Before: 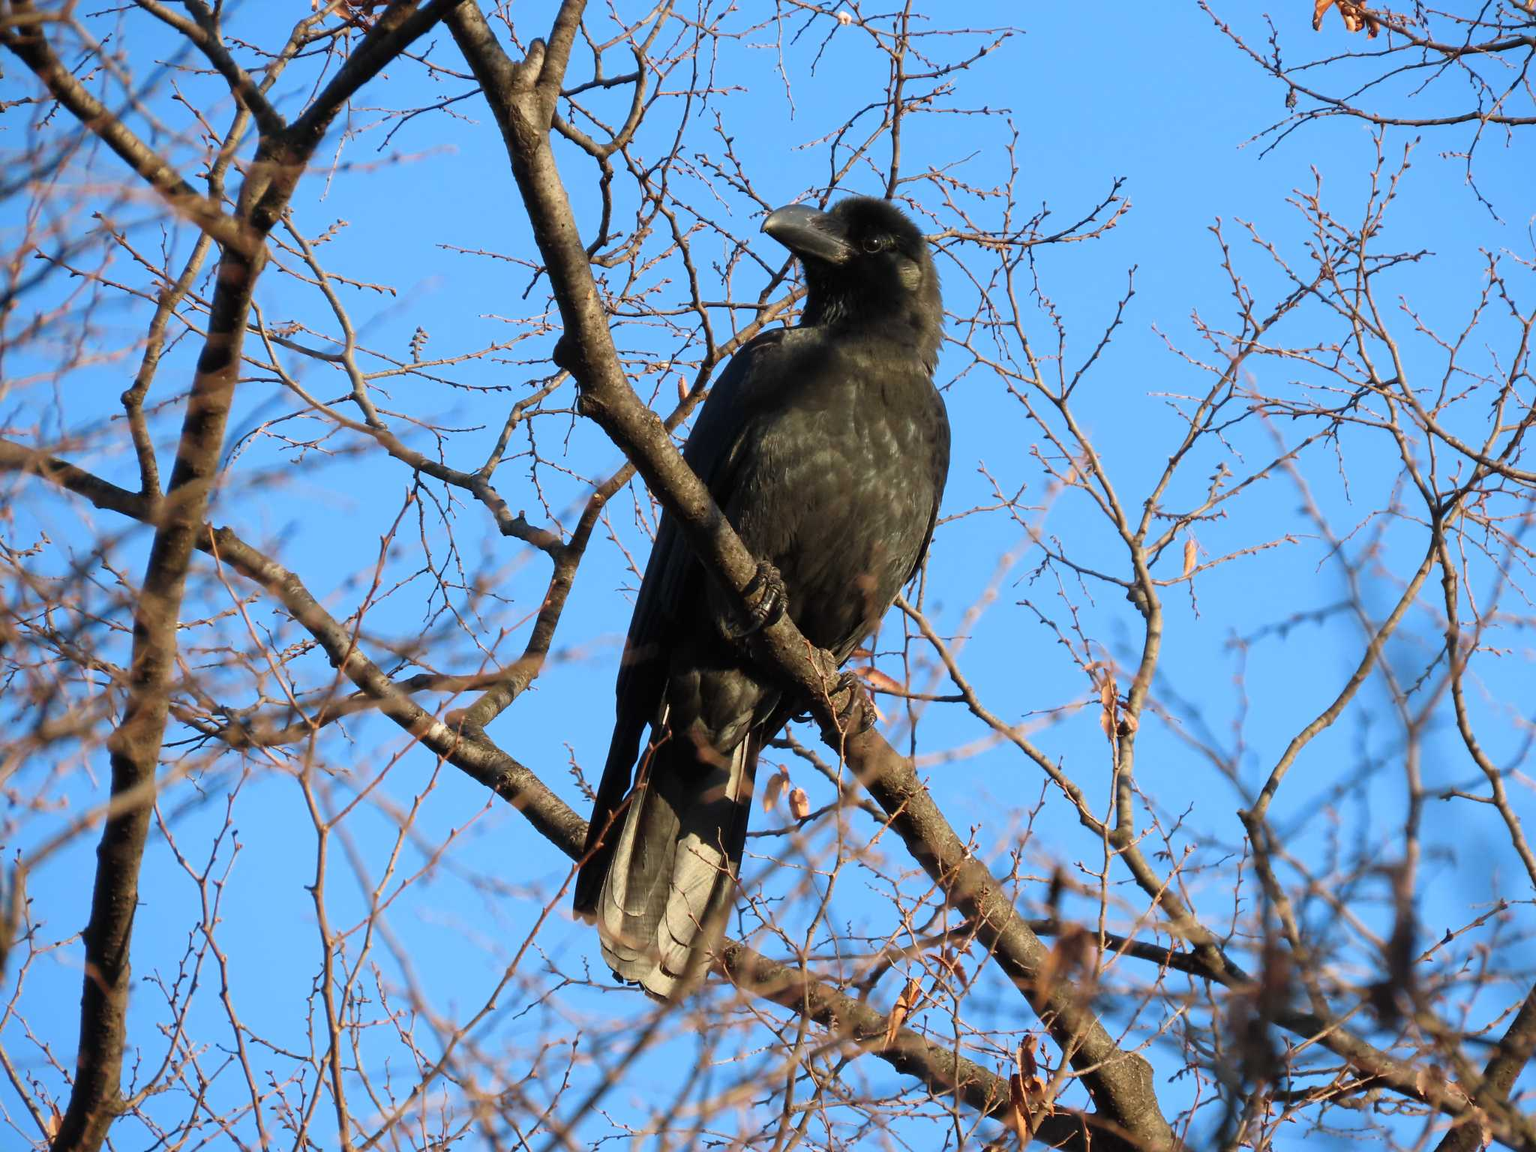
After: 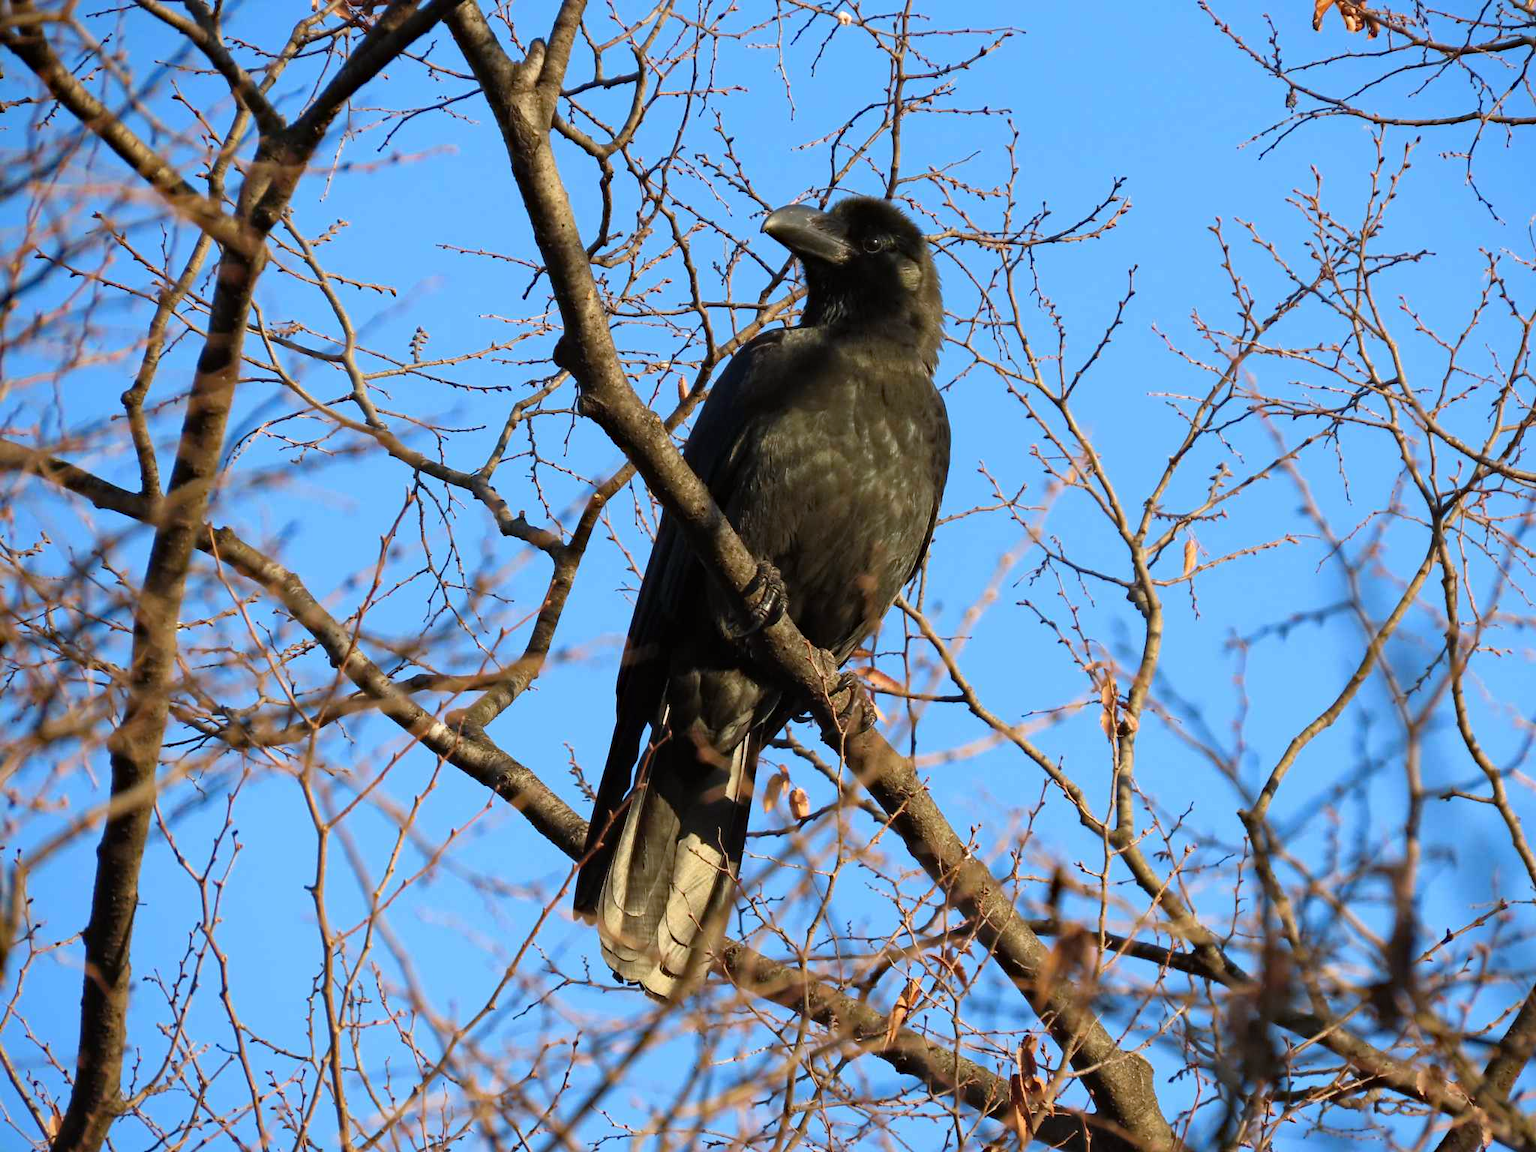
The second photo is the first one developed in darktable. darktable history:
haze removal: strength 0.294, distance 0.251, compatibility mode true, adaptive false
